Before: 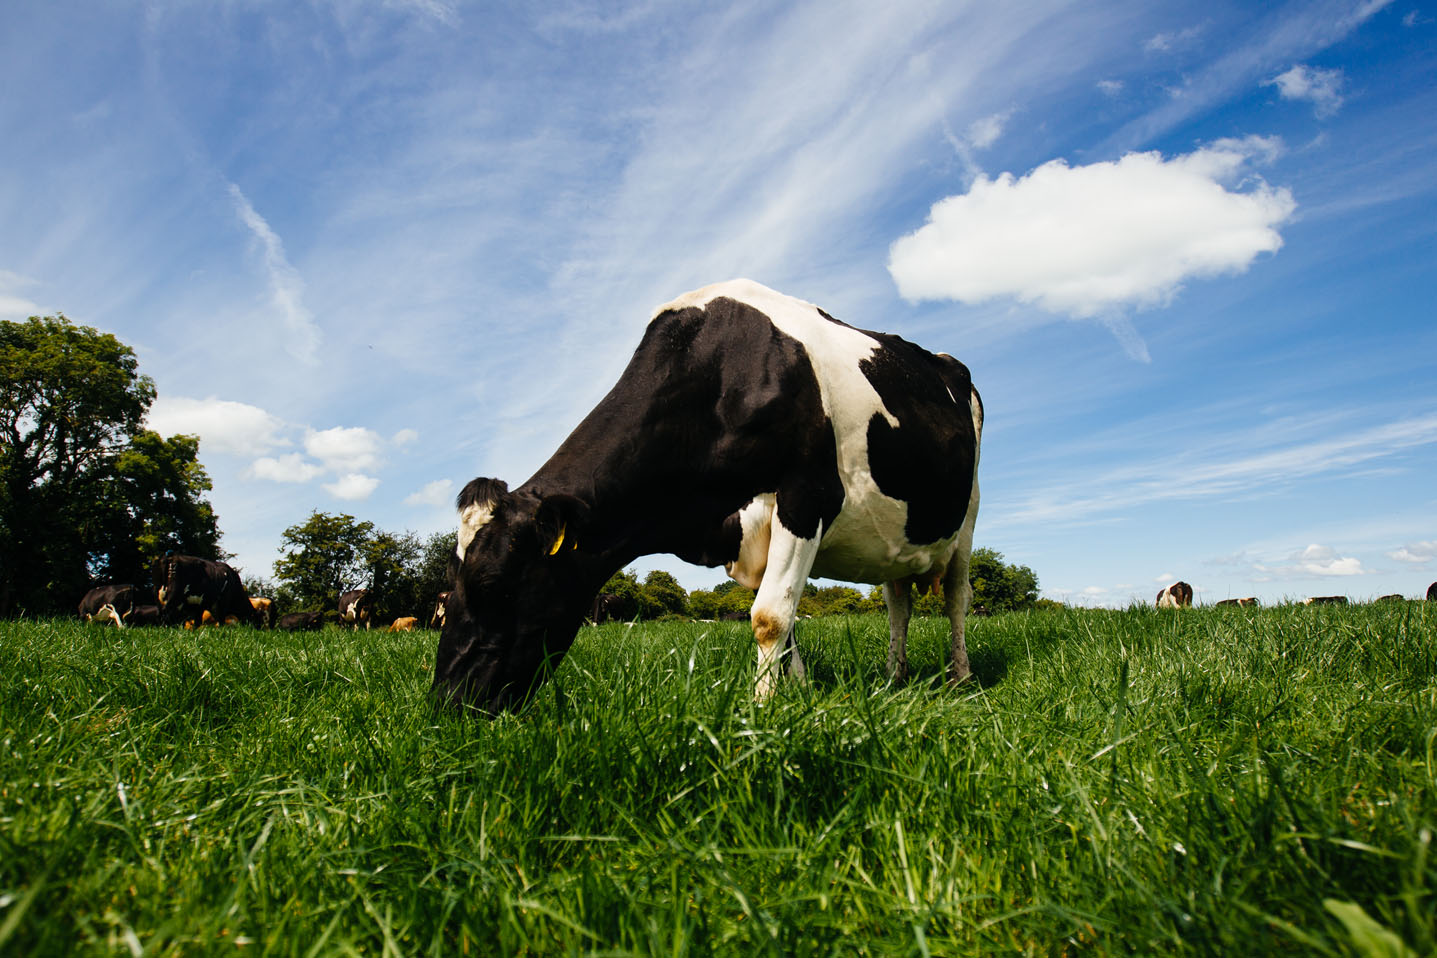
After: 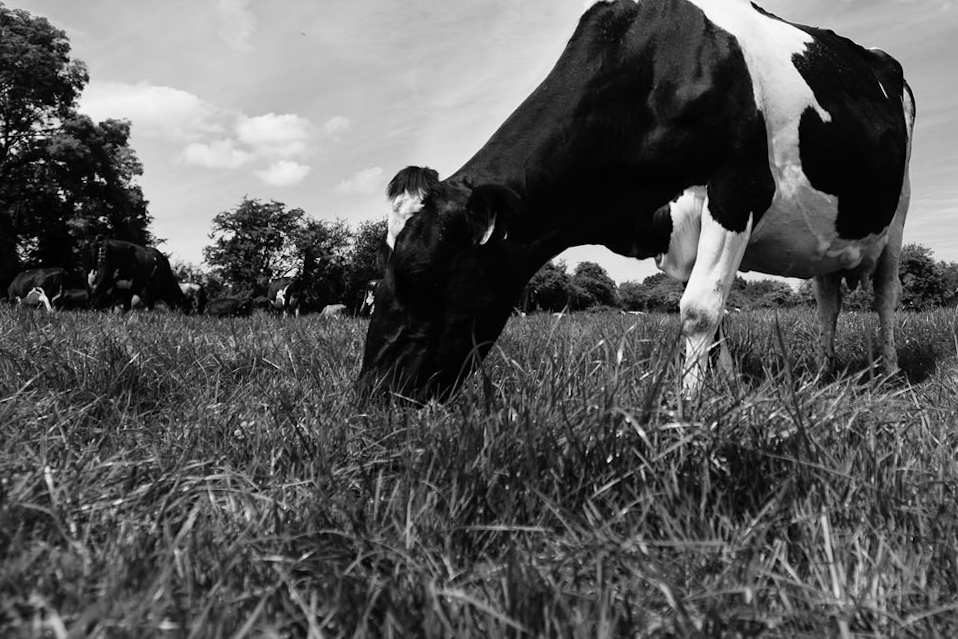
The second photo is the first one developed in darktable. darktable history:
monochrome: on, module defaults
crop and rotate: angle -0.82°, left 3.85%, top 31.828%, right 27.992%
tone equalizer: on, module defaults
